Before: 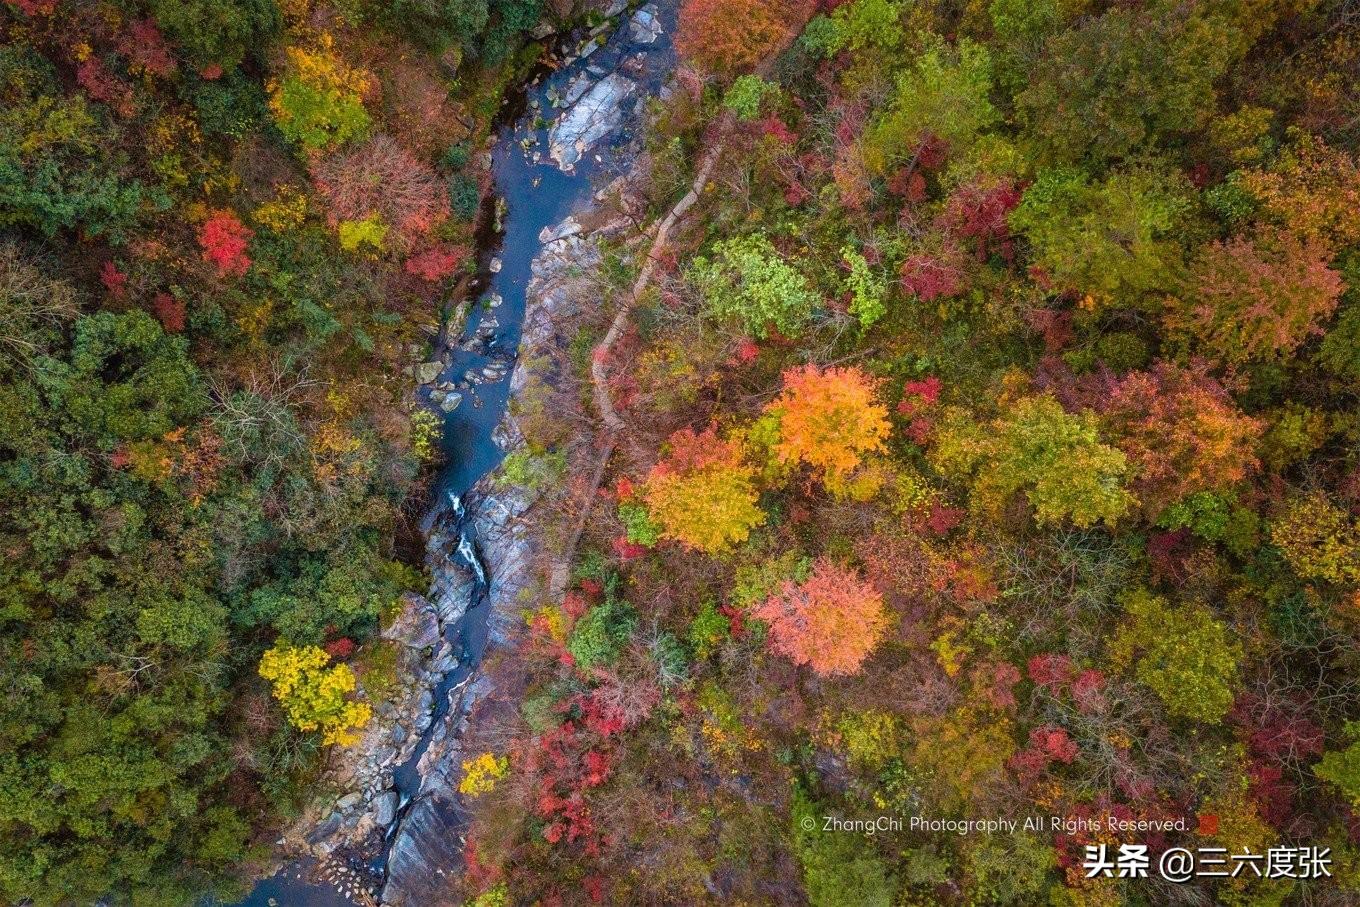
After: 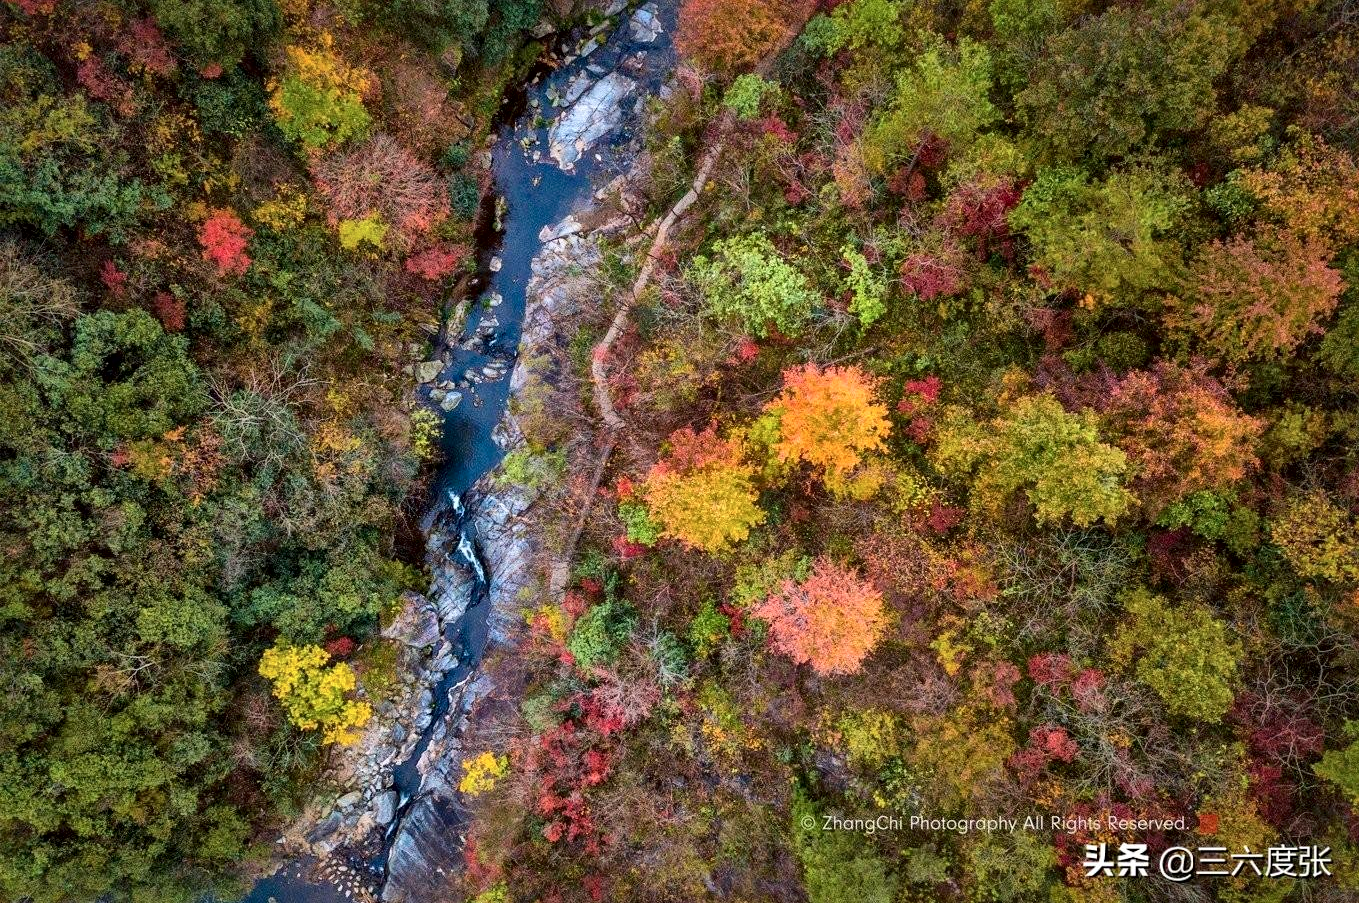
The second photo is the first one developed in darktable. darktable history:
local contrast: mode bilateral grid, contrast 20, coarseness 49, detail 178%, midtone range 0.2
crop: top 0.186%, bottom 0.165%
